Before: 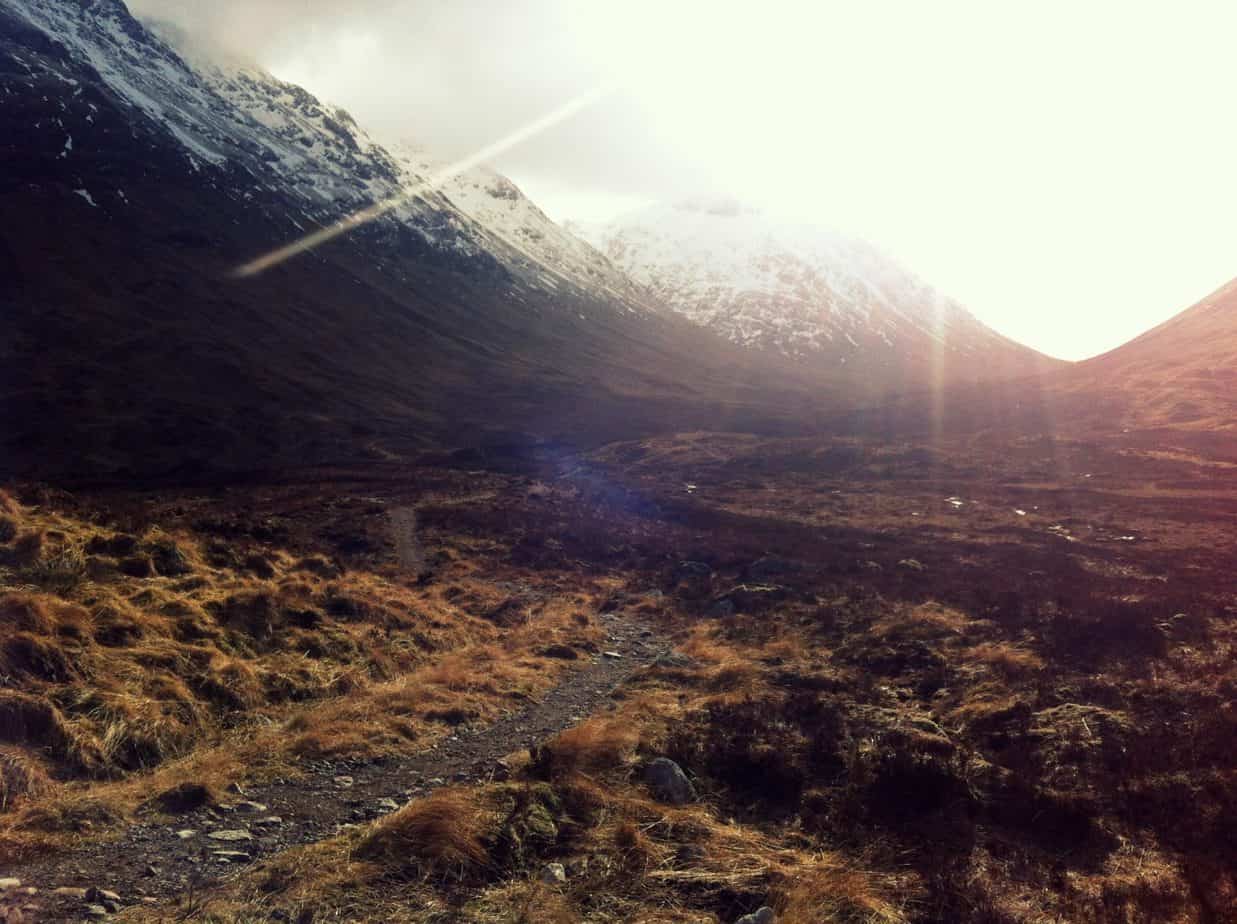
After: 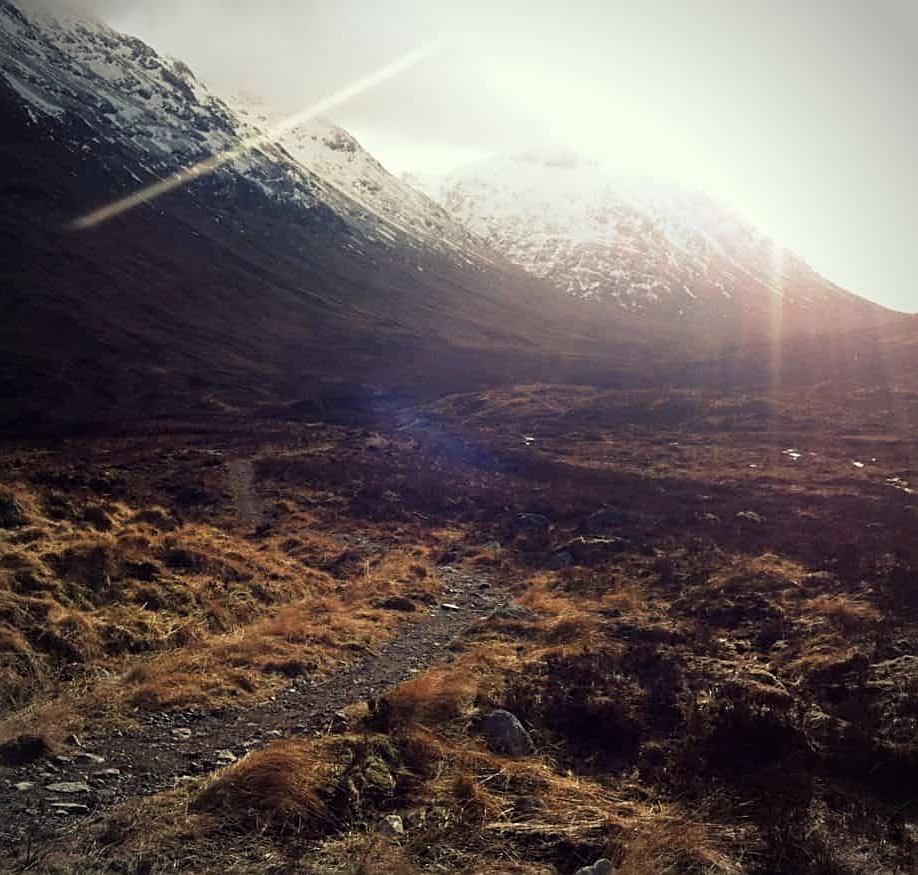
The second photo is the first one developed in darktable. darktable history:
crop and rotate: left 13.15%, top 5.251%, right 12.609%
sharpen: on, module defaults
tone equalizer: on, module defaults
vignetting: unbound false
